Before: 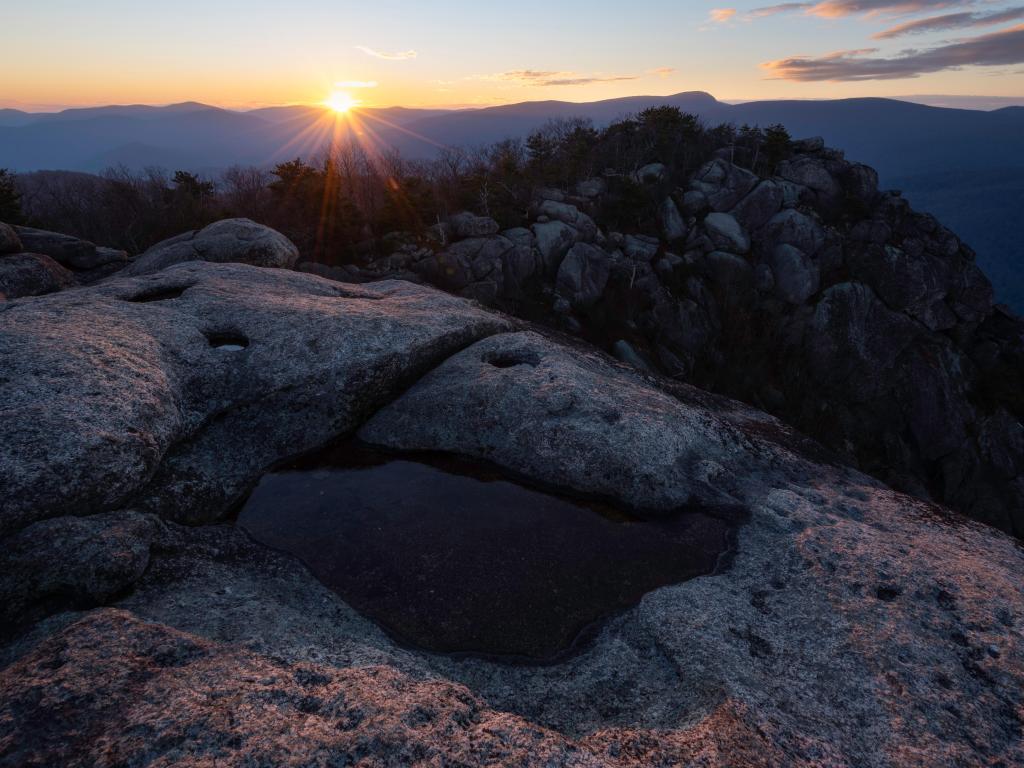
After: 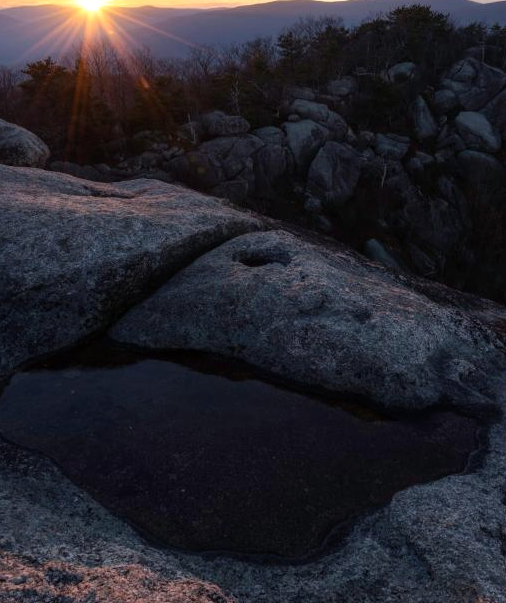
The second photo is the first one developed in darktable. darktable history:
color balance rgb: shadows lift › luminance -10%, highlights gain › luminance 10%, saturation formula JzAzBz (2021)
contrast brightness saturation: saturation -0.05
crop and rotate: angle 0.02°, left 24.353%, top 13.219%, right 26.156%, bottom 8.224%
